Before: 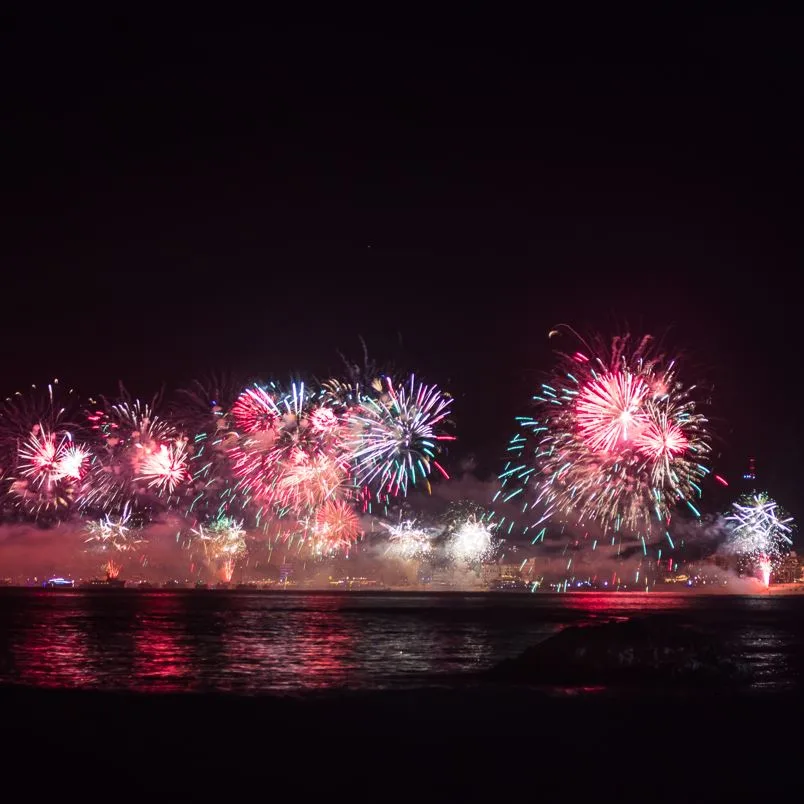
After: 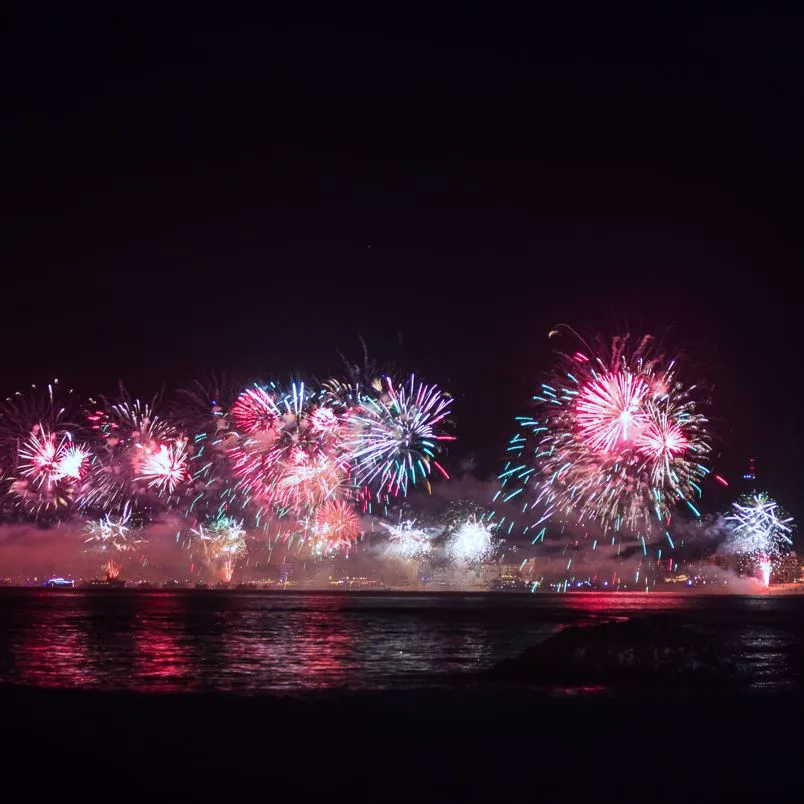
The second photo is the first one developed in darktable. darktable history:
color calibration: x 0.372, y 0.386, temperature 4286.15 K
